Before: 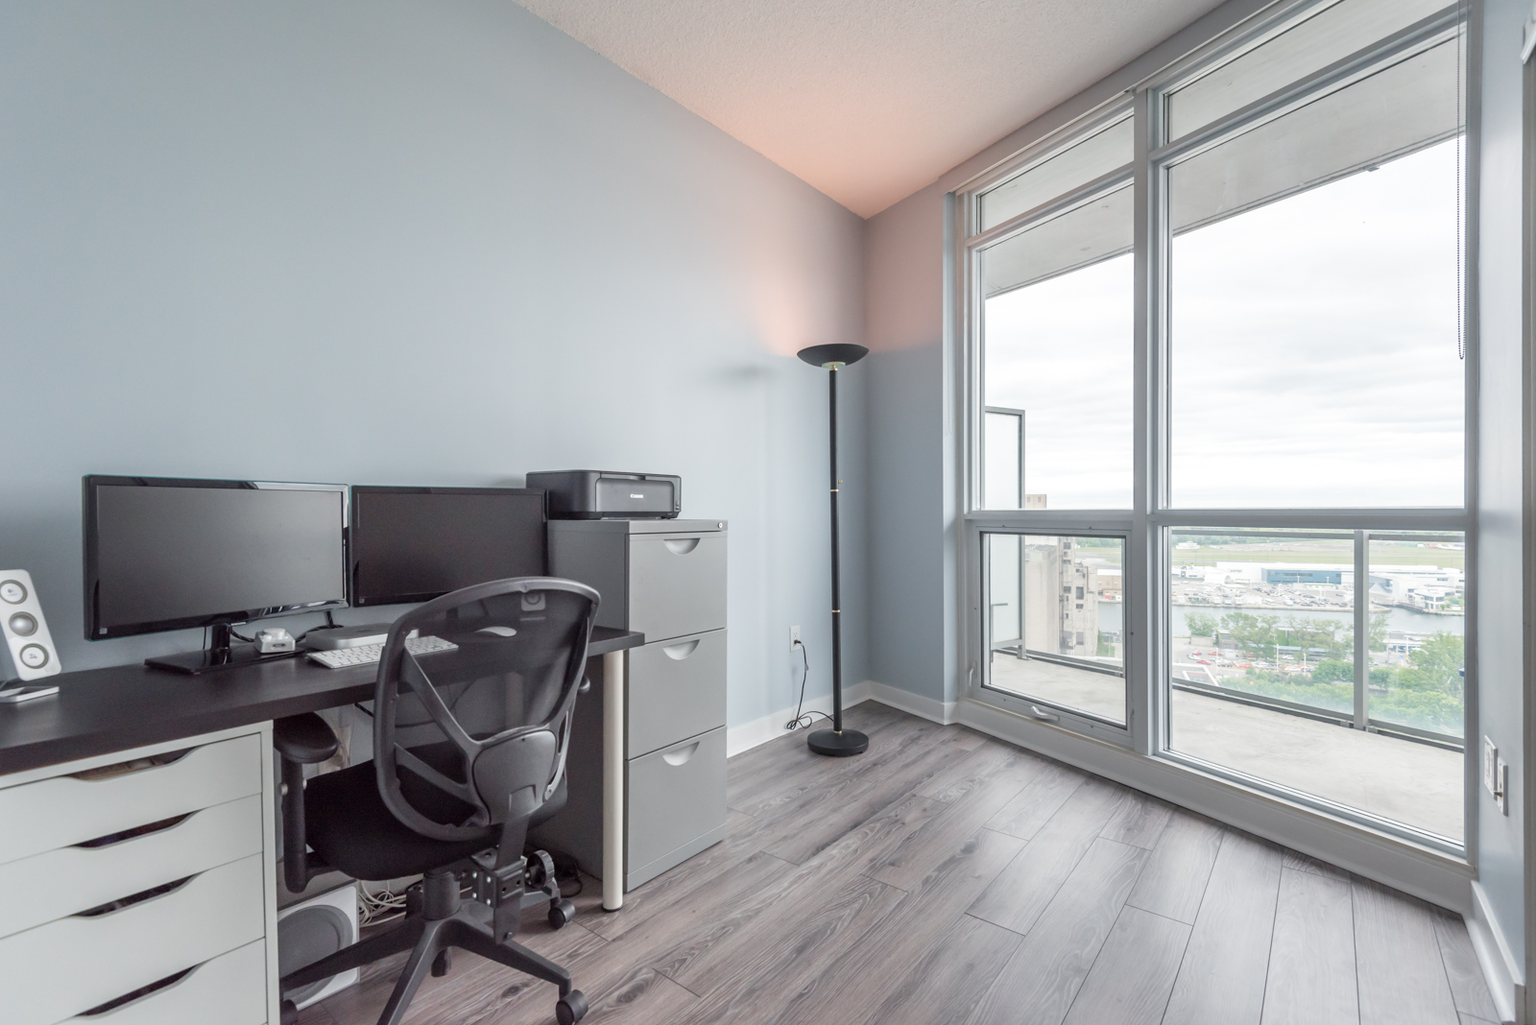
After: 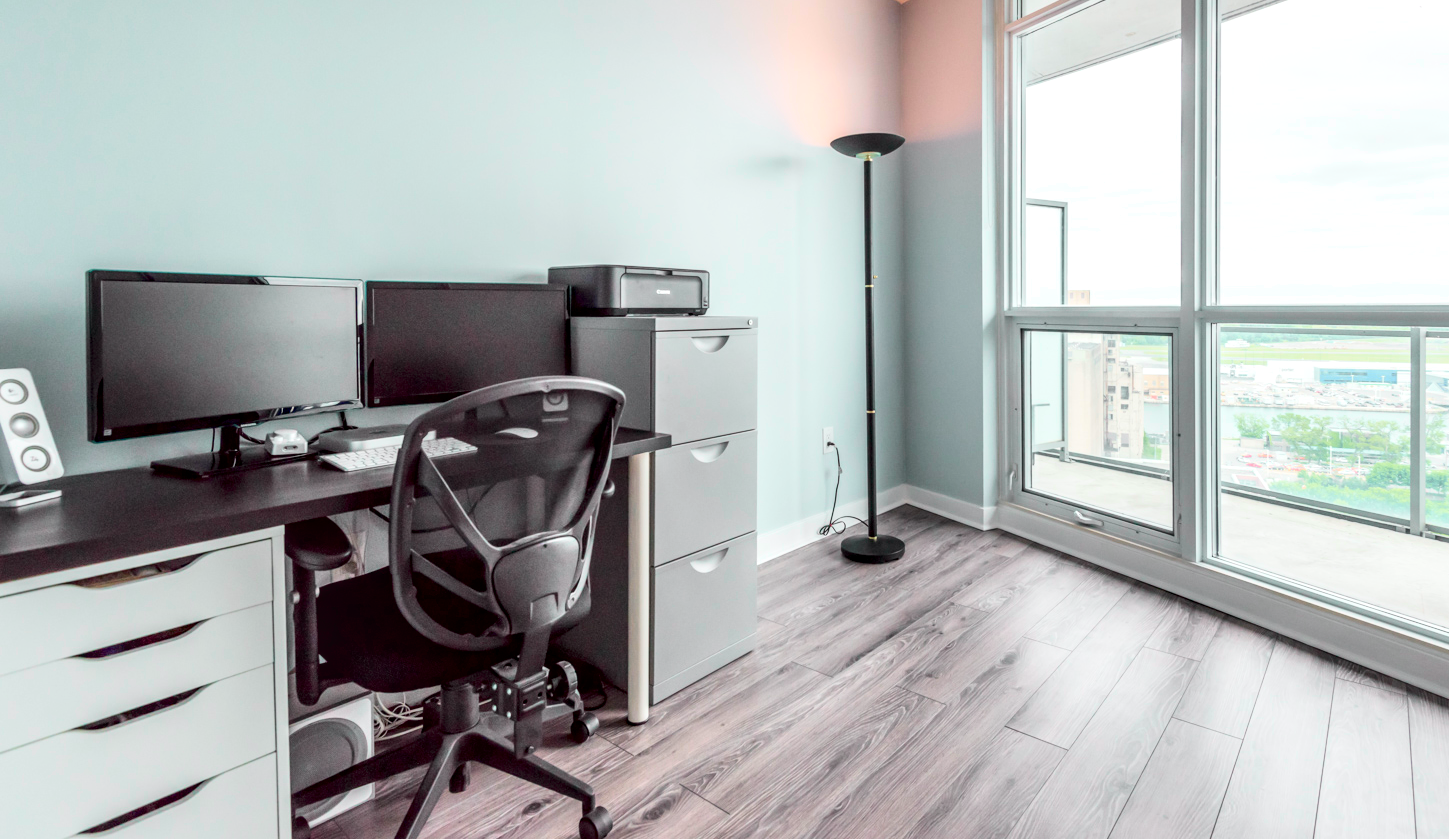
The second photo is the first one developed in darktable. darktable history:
crop: top 21.125%, right 9.409%, bottom 0.287%
local contrast: detail 130%
exposure: black level correction 0.009, exposure 0.111 EV, compensate exposure bias true, compensate highlight preservation false
tone curve: curves: ch0 [(0, 0.003) (0.044, 0.025) (0.12, 0.089) (0.197, 0.168) (0.281, 0.273) (0.468, 0.548) (0.583, 0.691) (0.701, 0.815) (0.86, 0.922) (1, 0.982)]; ch1 [(0, 0) (0.232, 0.214) (0.404, 0.376) (0.461, 0.425) (0.493, 0.481) (0.501, 0.5) (0.517, 0.524) (0.55, 0.585) (0.598, 0.651) (0.671, 0.735) (0.796, 0.85) (1, 1)]; ch2 [(0, 0) (0.249, 0.216) (0.357, 0.317) (0.448, 0.432) (0.478, 0.492) (0.498, 0.499) (0.517, 0.527) (0.537, 0.564) (0.569, 0.617) (0.61, 0.659) (0.706, 0.75) (0.808, 0.809) (0.991, 0.968)], color space Lab, independent channels, preserve colors none
